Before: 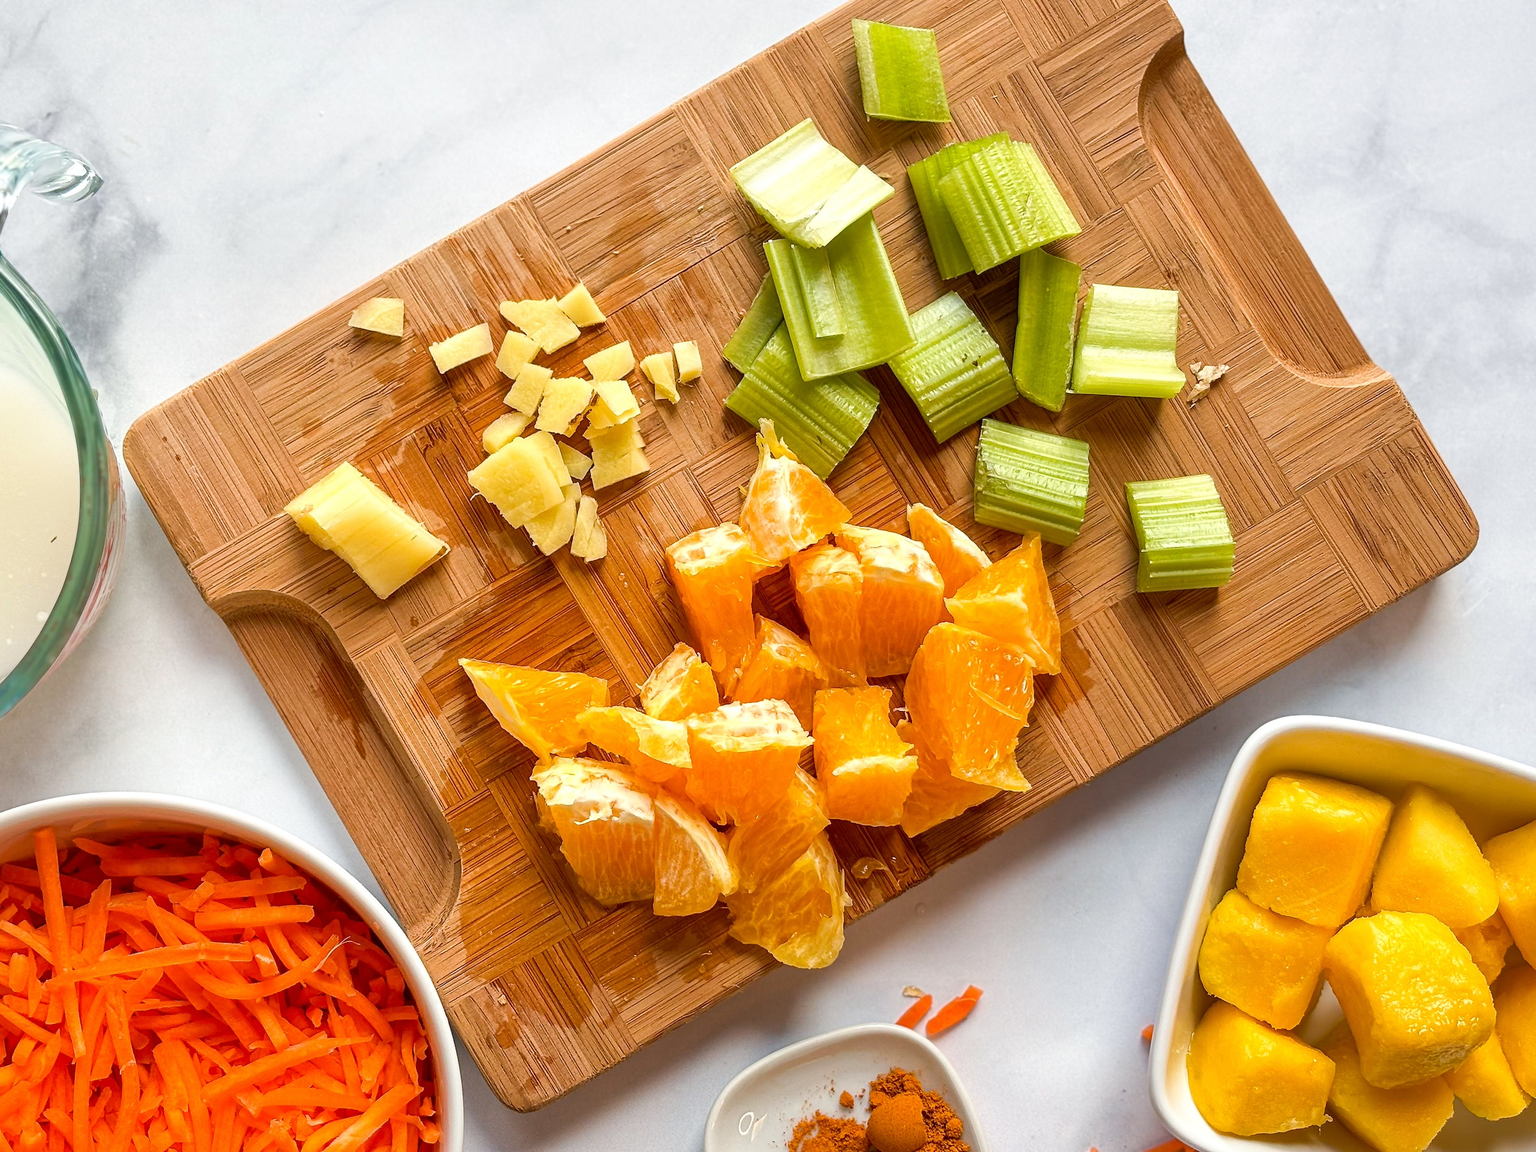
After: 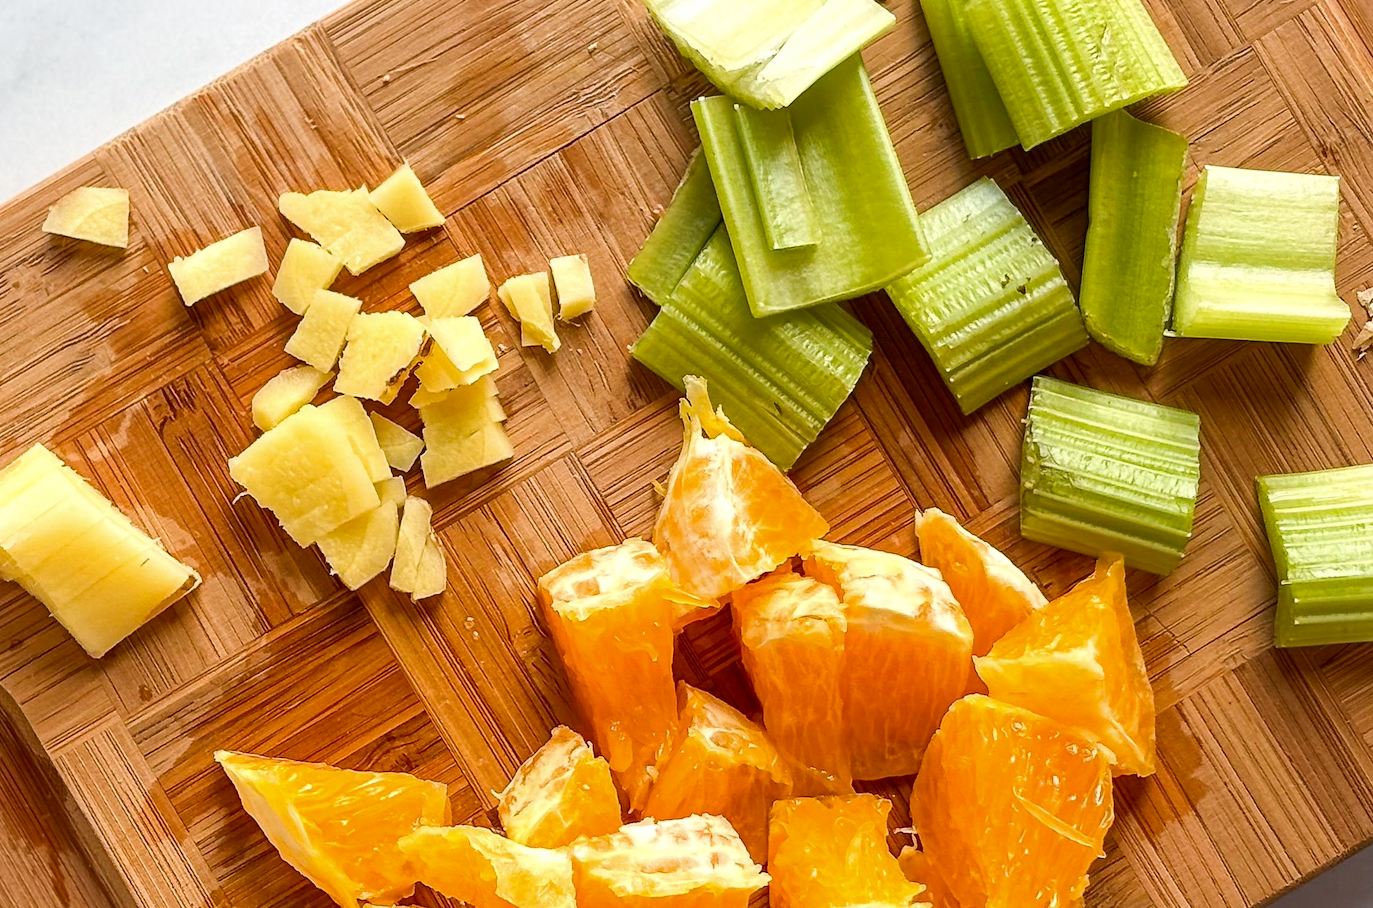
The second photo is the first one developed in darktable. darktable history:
contrast brightness saturation: contrast 0.03, brightness -0.04
color correction: saturation 0.99
crop: left 20.932%, top 15.471%, right 21.848%, bottom 34.081%
